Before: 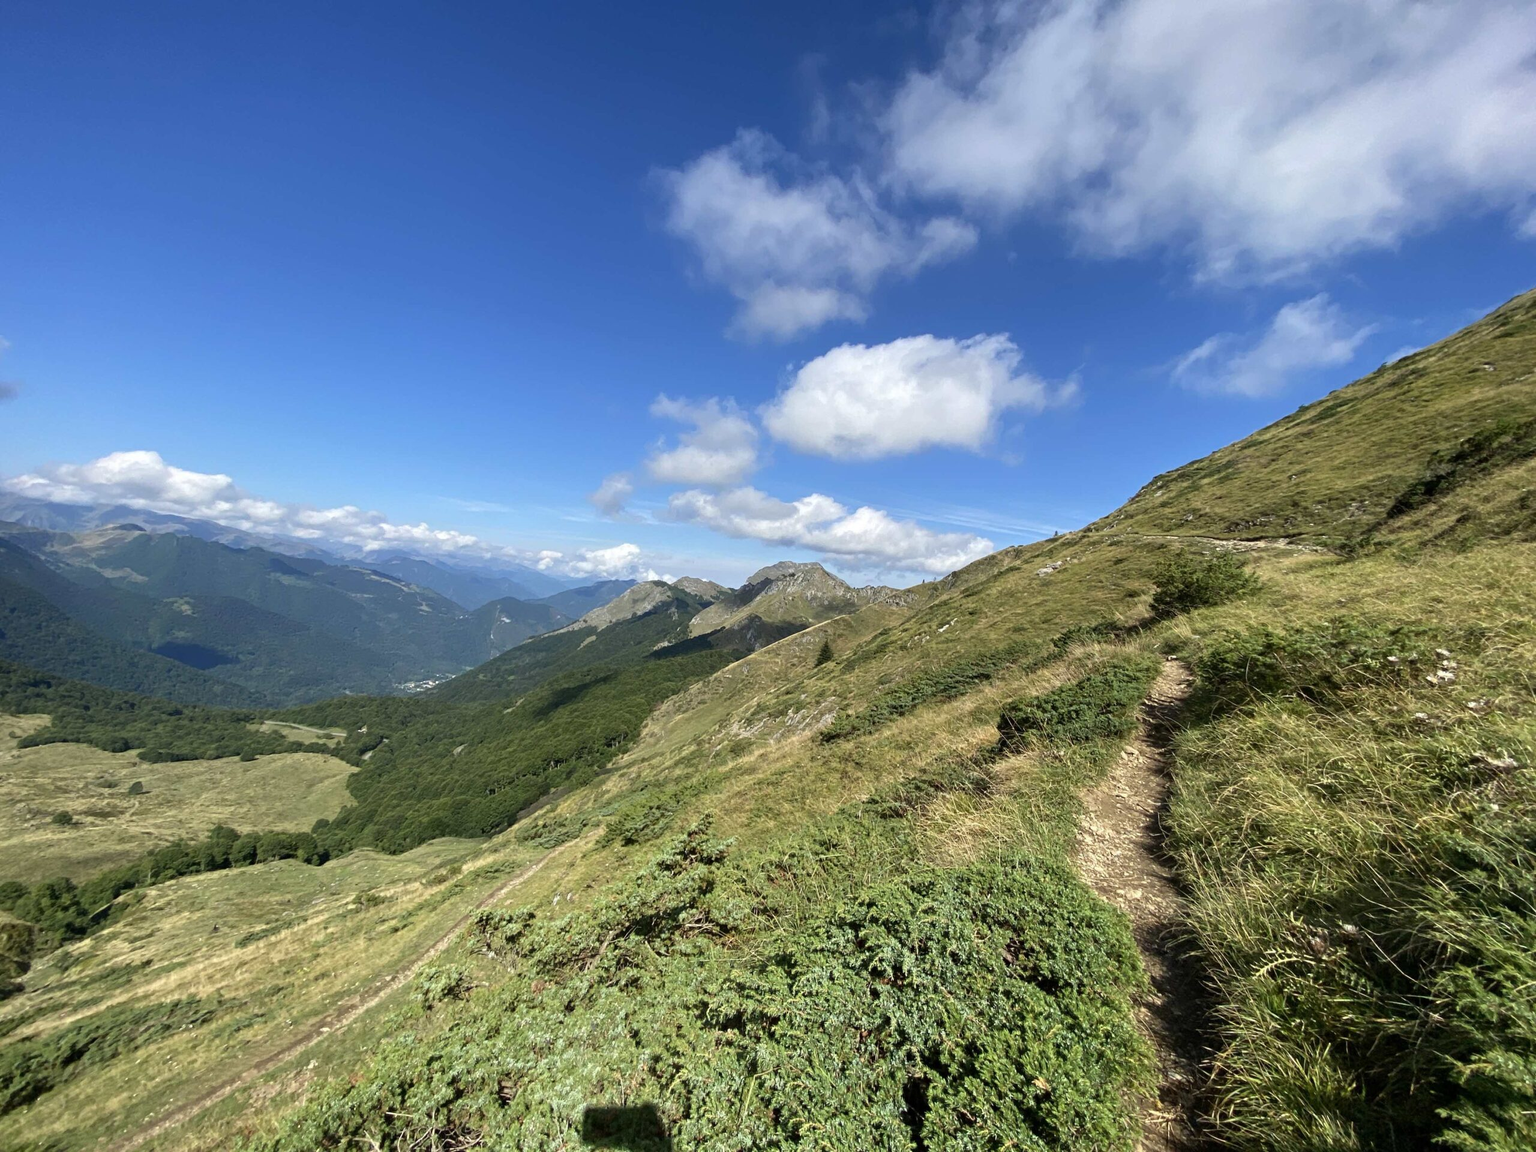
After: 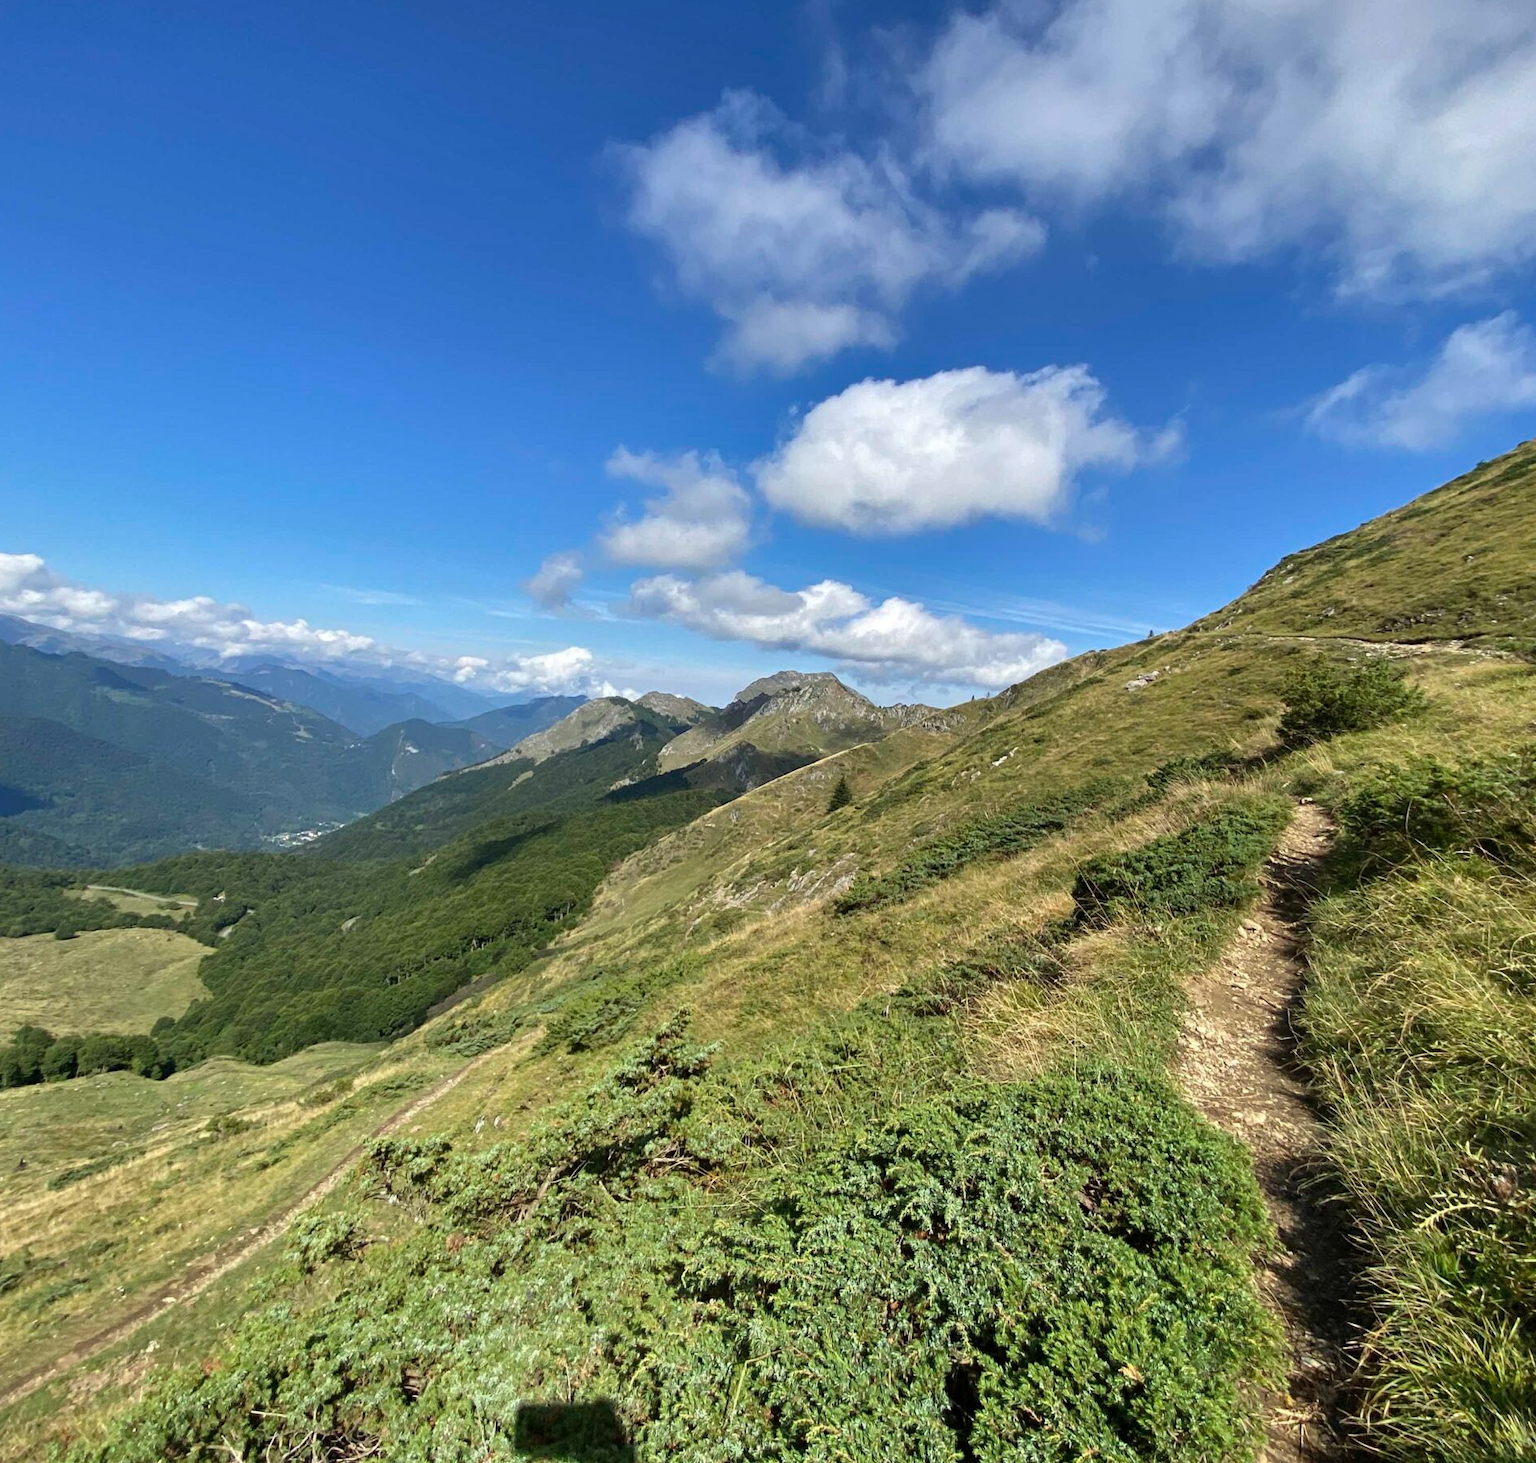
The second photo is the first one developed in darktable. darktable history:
crop and rotate: left 12.99%, top 5.413%, right 12.522%
shadows and highlights: soften with gaussian
